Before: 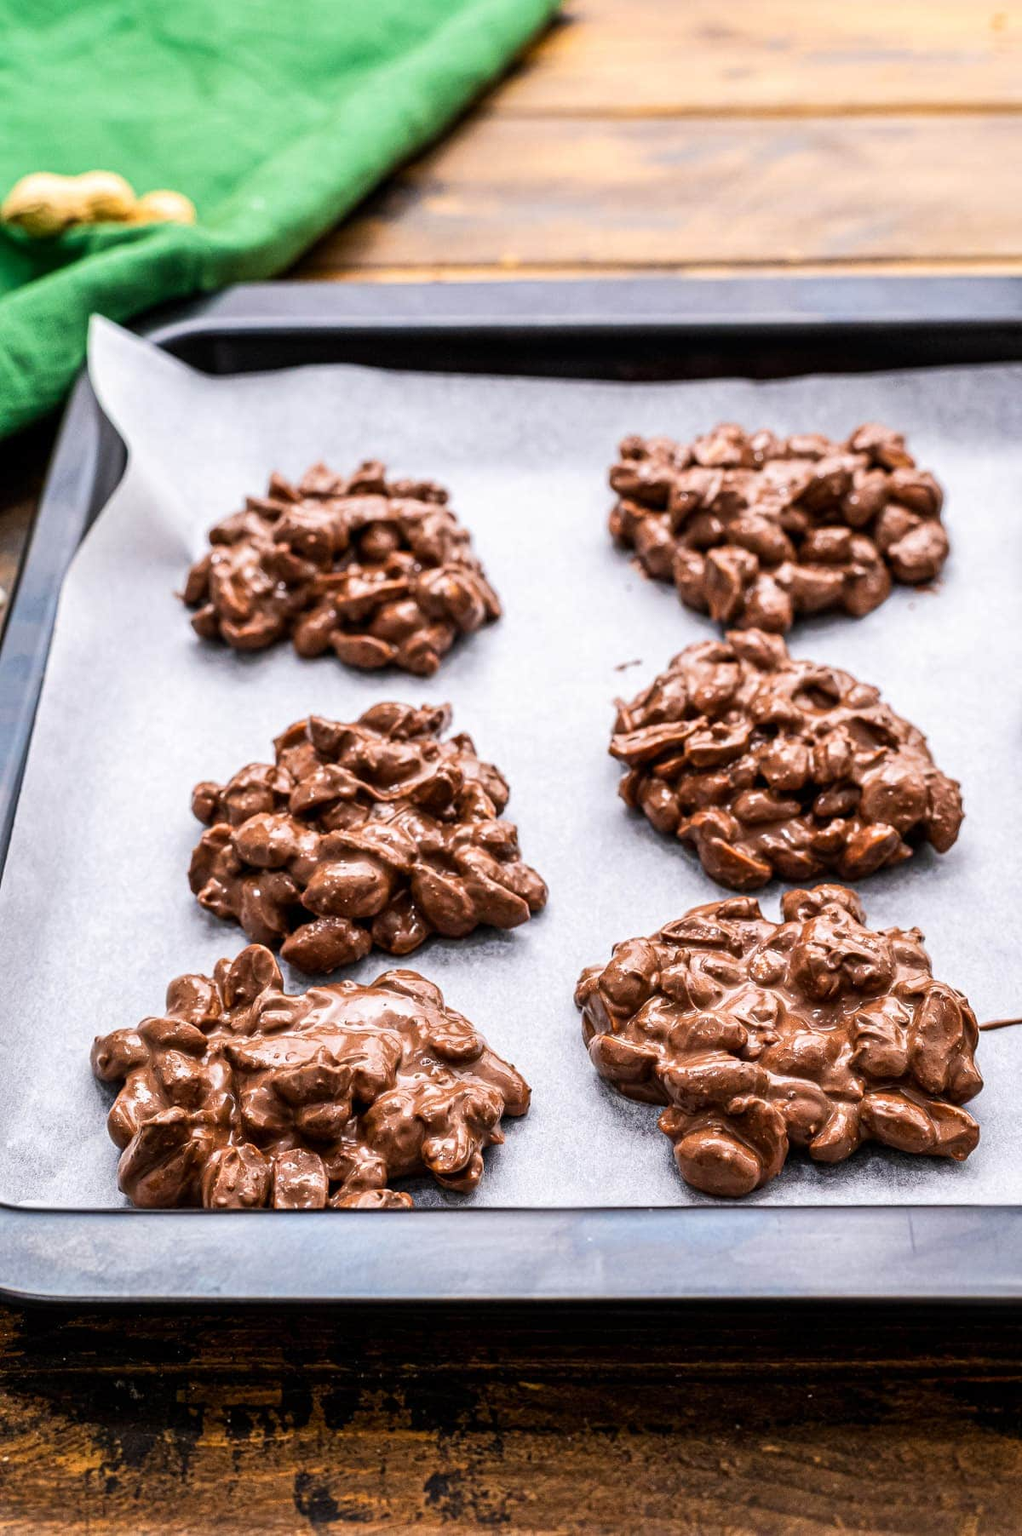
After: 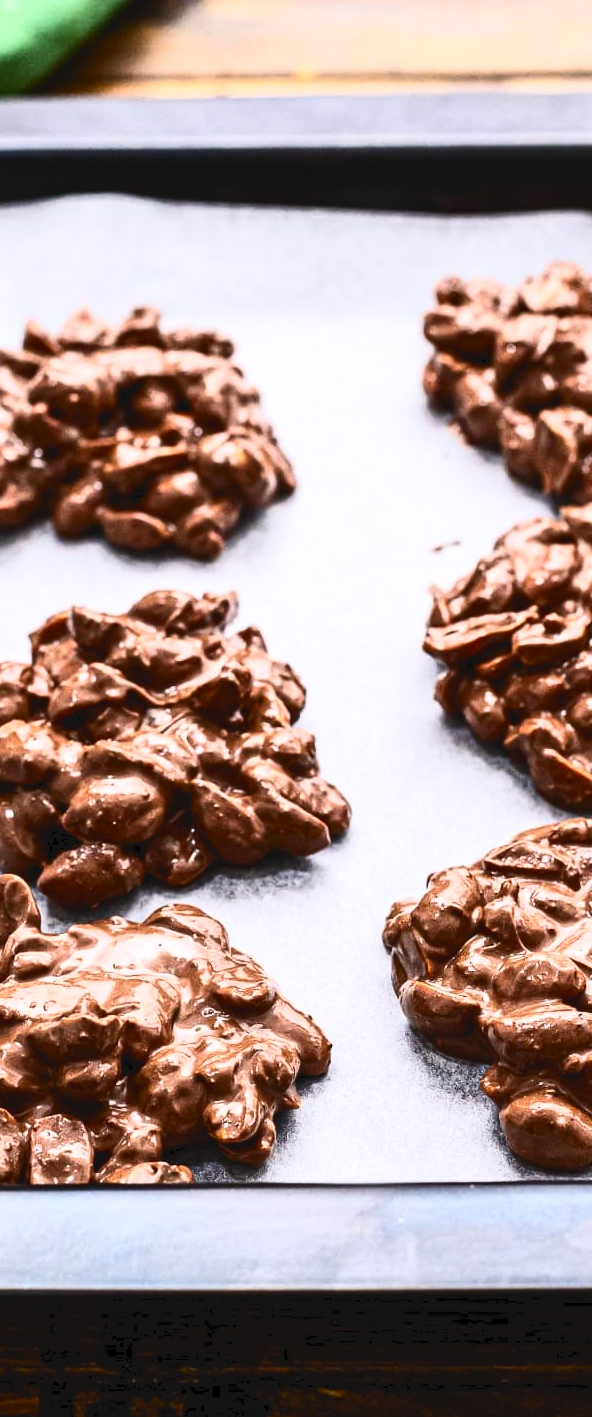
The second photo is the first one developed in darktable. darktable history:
crop and rotate: angle 0.021°, left 24.372%, top 13.018%, right 26.236%, bottom 8.377%
tone curve: curves: ch0 [(0, 0) (0.003, 0.06) (0.011, 0.059) (0.025, 0.065) (0.044, 0.076) (0.069, 0.088) (0.1, 0.102) (0.136, 0.116) (0.177, 0.137) (0.224, 0.169) (0.277, 0.214) (0.335, 0.271) (0.399, 0.356) (0.468, 0.459) (0.543, 0.579) (0.623, 0.705) (0.709, 0.823) (0.801, 0.918) (0.898, 0.963) (1, 1)], color space Lab, independent channels, preserve colors none
